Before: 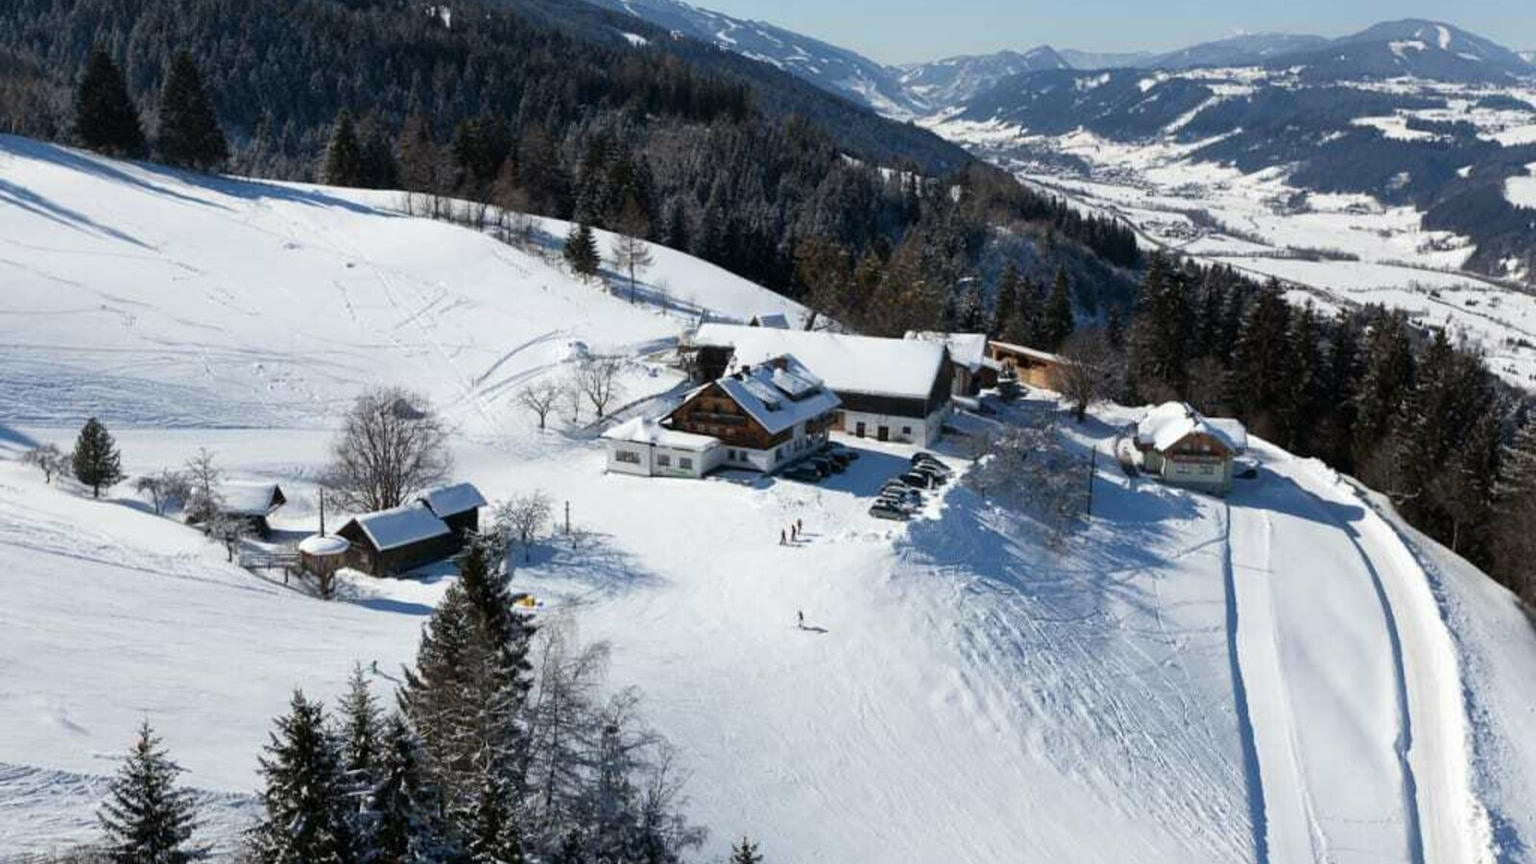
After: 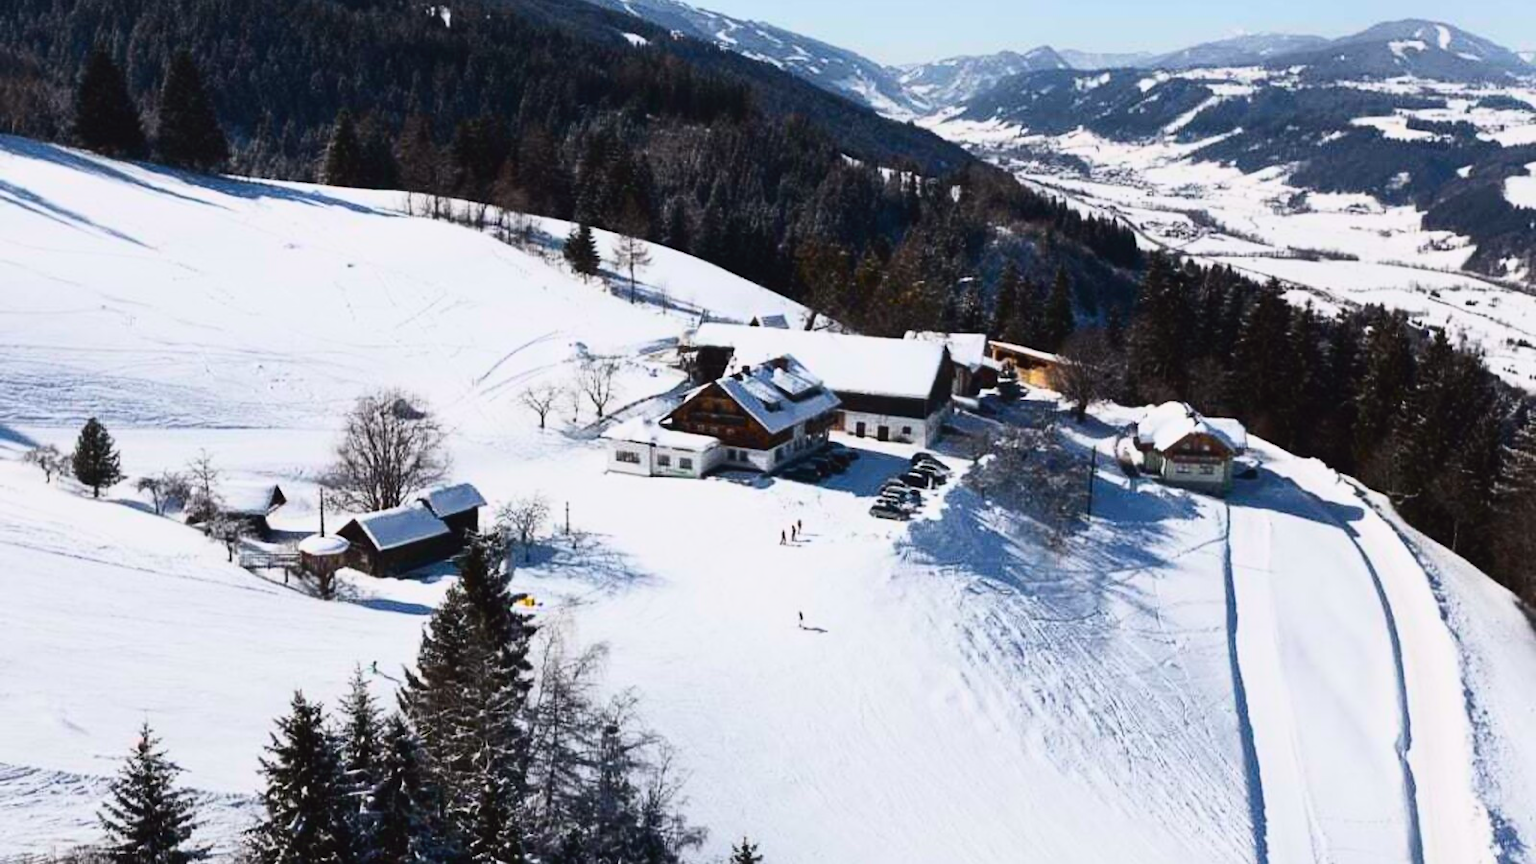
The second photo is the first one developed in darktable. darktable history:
tone curve: curves: ch0 [(0, 0.031) (0.145, 0.106) (0.319, 0.269) (0.495, 0.544) (0.707, 0.833) (0.859, 0.931) (1, 0.967)]; ch1 [(0, 0) (0.279, 0.218) (0.424, 0.411) (0.495, 0.504) (0.538, 0.55) (0.578, 0.595) (0.707, 0.778) (1, 1)]; ch2 [(0, 0) (0.125, 0.089) (0.353, 0.329) (0.436, 0.432) (0.552, 0.554) (0.615, 0.674) (1, 1)], color space Lab, independent channels, preserve colors none
color balance rgb: global vibrance 6.81%, saturation formula JzAzBz (2021)
